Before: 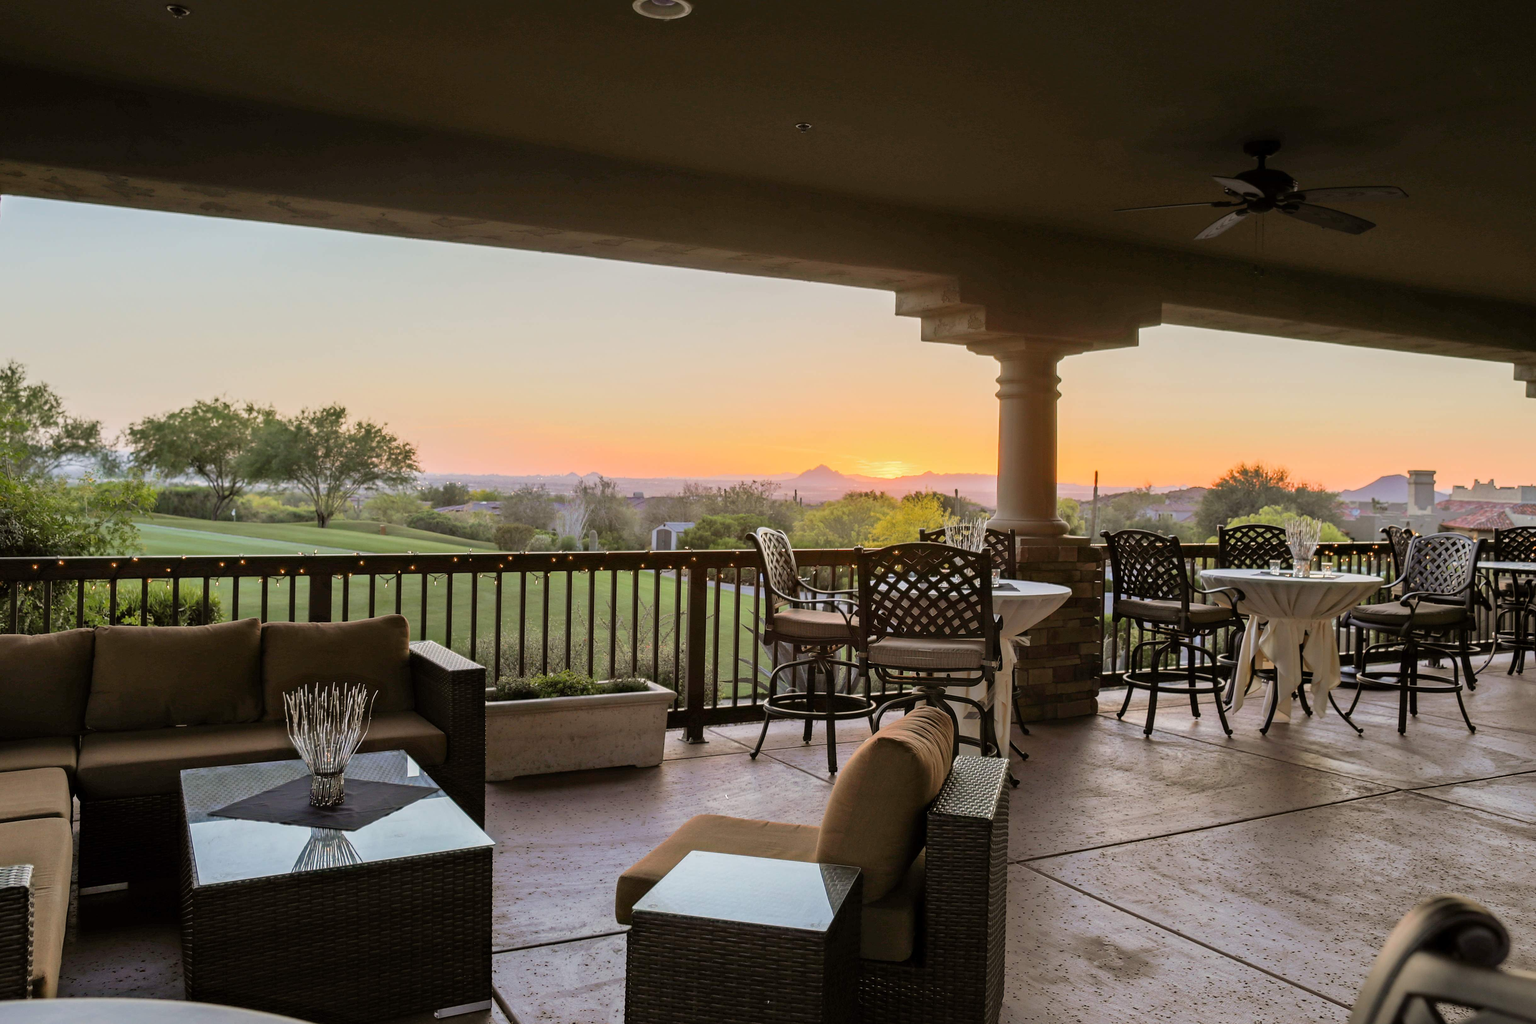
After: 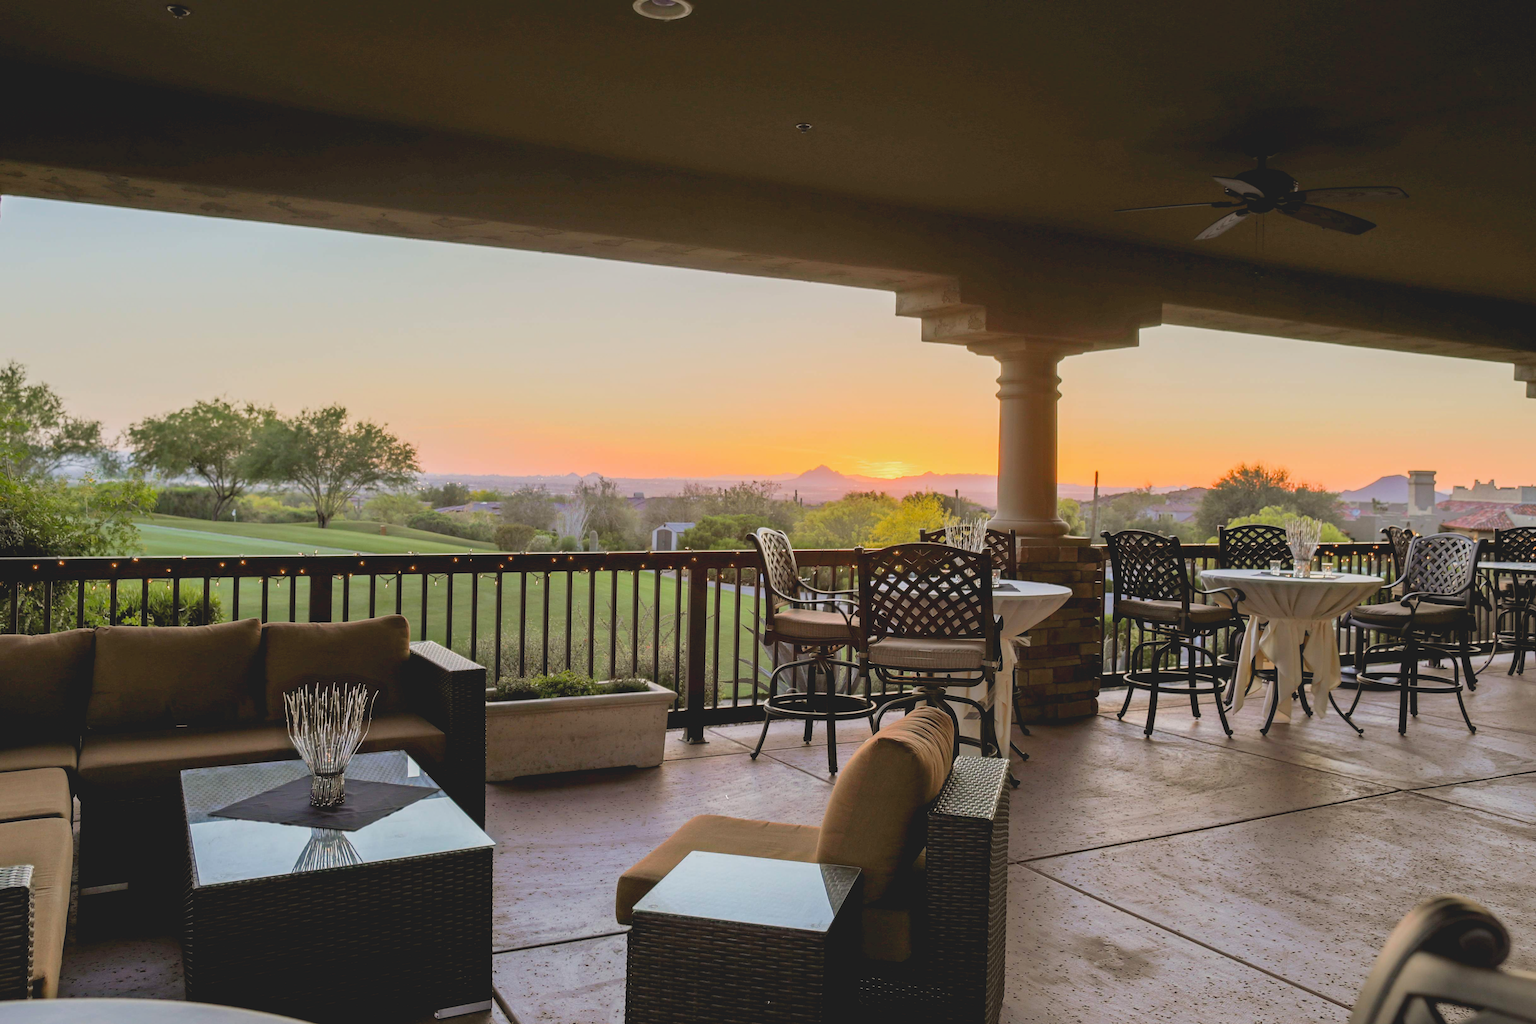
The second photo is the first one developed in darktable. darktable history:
tone curve: curves: ch0 [(0.122, 0.111) (1, 1)], preserve colors none
contrast brightness saturation: contrast -0.105, brightness 0.04, saturation 0.076
